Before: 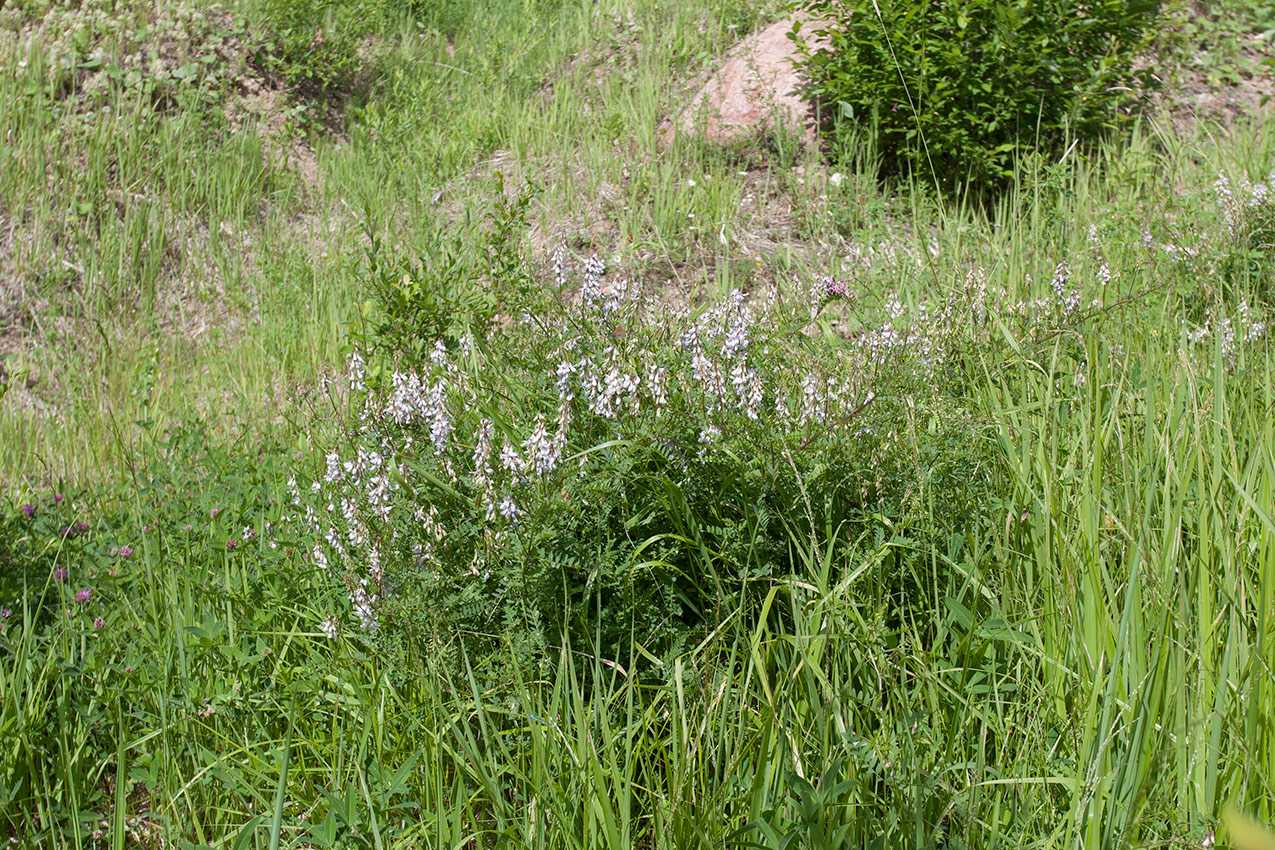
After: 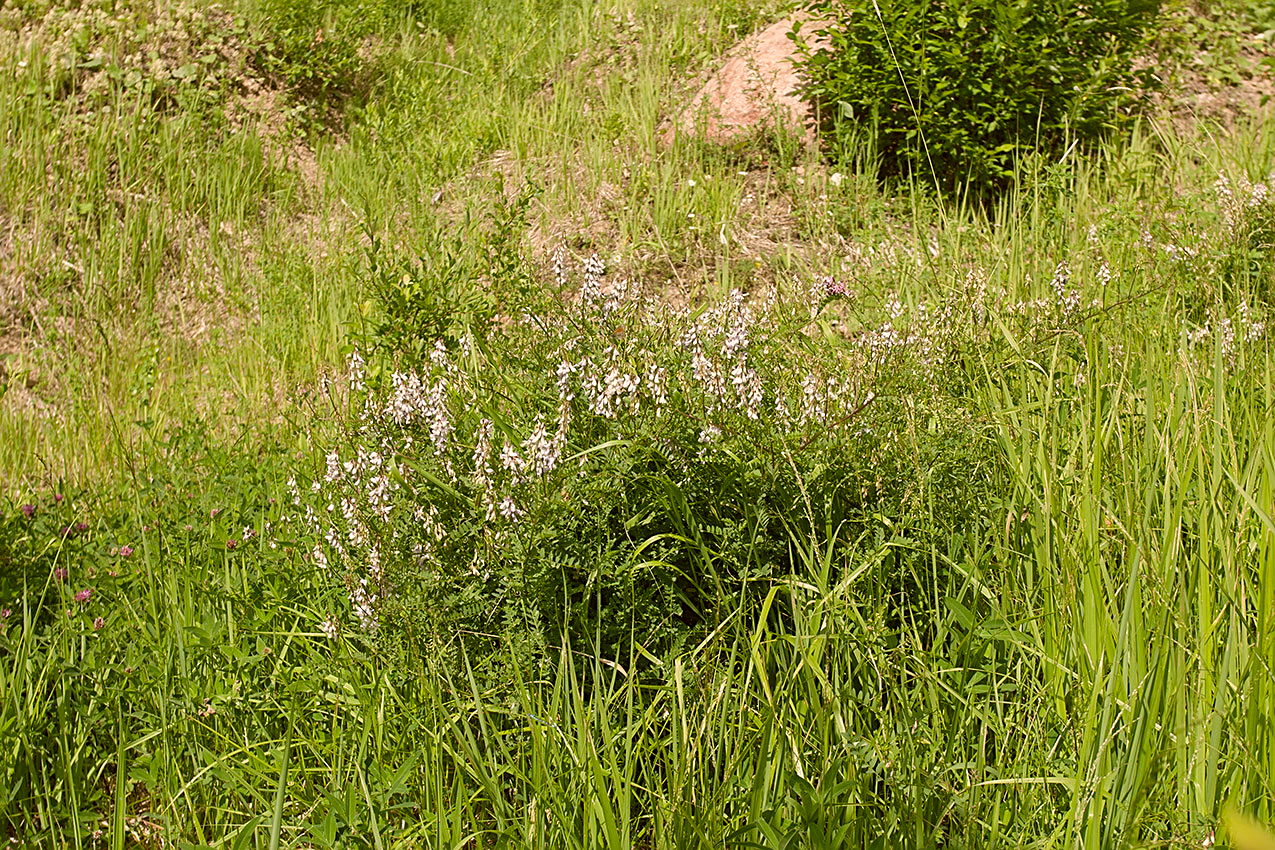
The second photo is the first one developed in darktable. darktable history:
sharpen: amount 0.491
color correction: highlights a* 8.56, highlights b* 15.48, shadows a* -0.6, shadows b* 25.76
